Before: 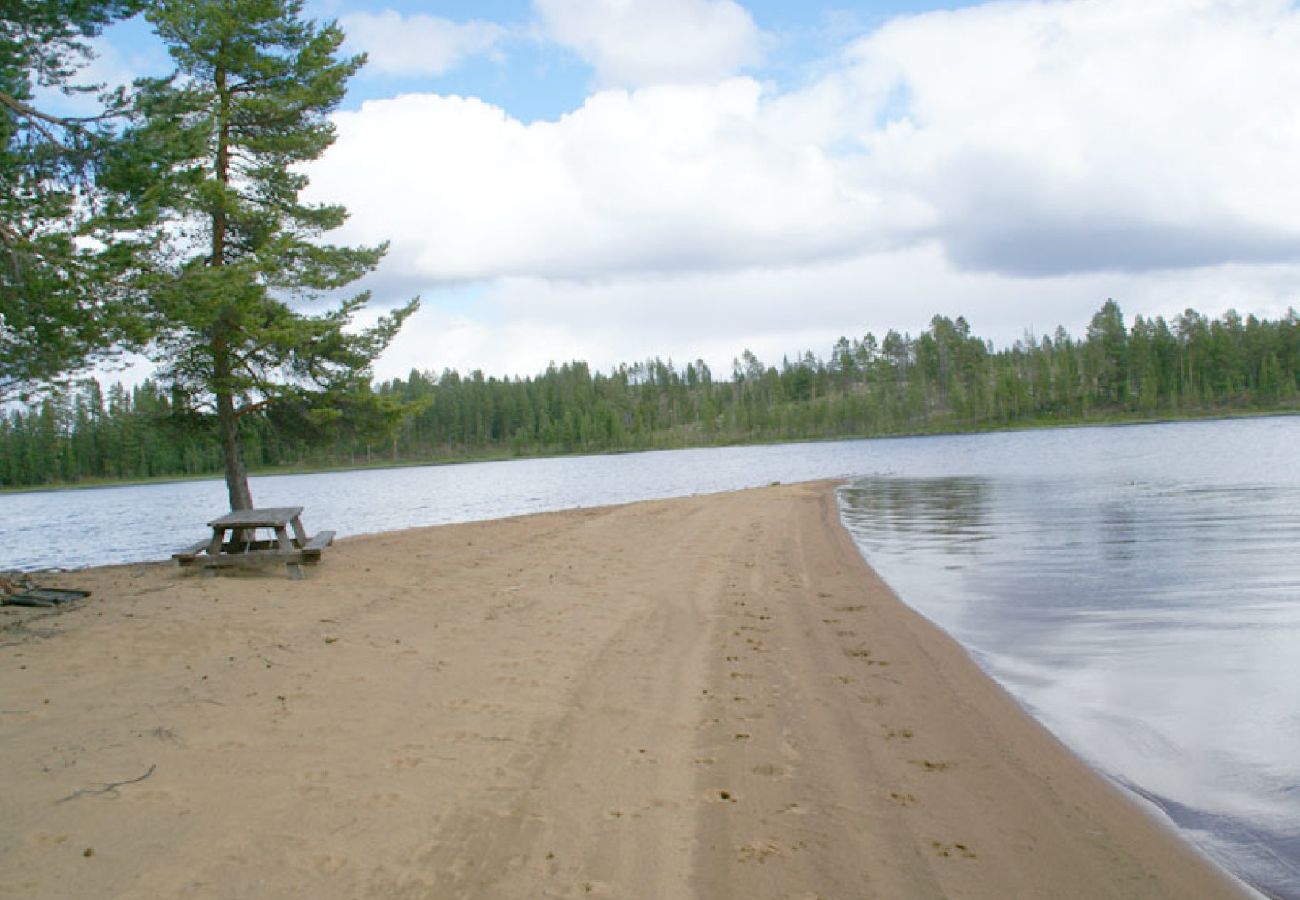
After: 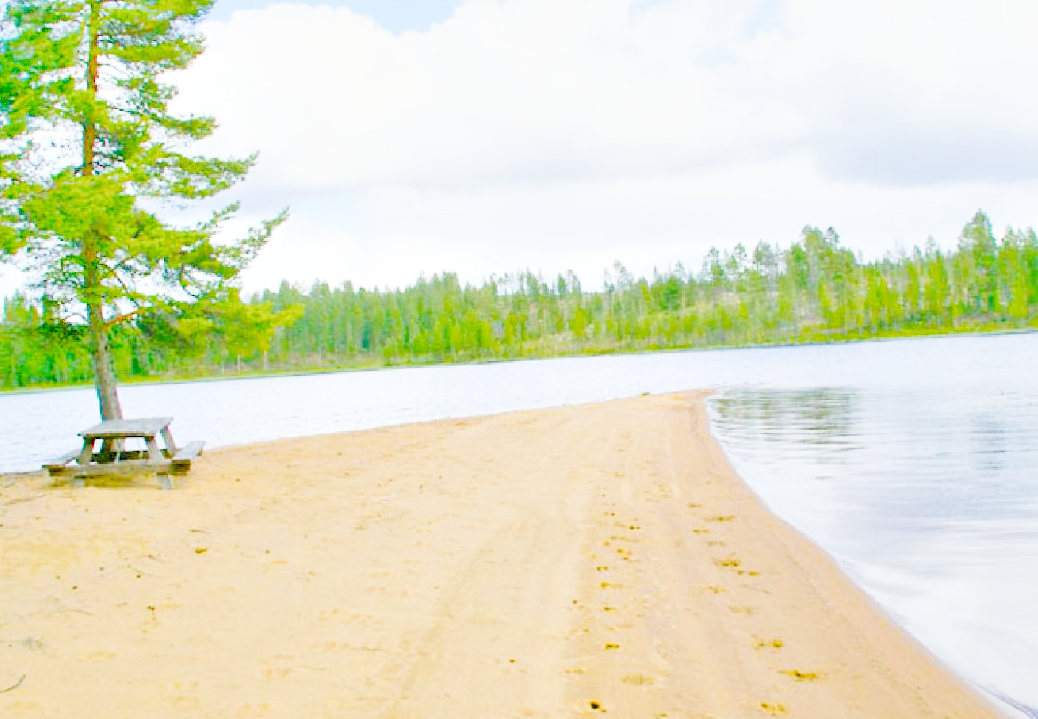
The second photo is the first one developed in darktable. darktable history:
crop and rotate: left 10.071%, top 10.071%, right 10.02%, bottom 10.02%
local contrast: mode bilateral grid, contrast 20, coarseness 50, detail 120%, midtone range 0.2
filmic rgb: black relative exposure -5 EV, hardness 2.88, contrast 1.3, highlights saturation mix -30%
tone equalizer: -7 EV 0.15 EV, -6 EV 0.6 EV, -5 EV 1.15 EV, -4 EV 1.33 EV, -3 EV 1.15 EV, -2 EV 0.6 EV, -1 EV 0.15 EV, mask exposure compensation -0.5 EV
contrast equalizer: octaves 7, y [[0.6 ×6], [0.55 ×6], [0 ×6], [0 ×6], [0 ×6]], mix 0.3
tone curve: curves: ch0 [(0, 0) (0.003, 0.003) (0.011, 0.014) (0.025, 0.033) (0.044, 0.06) (0.069, 0.096) (0.1, 0.132) (0.136, 0.174) (0.177, 0.226) (0.224, 0.282) (0.277, 0.352) (0.335, 0.435) (0.399, 0.524) (0.468, 0.615) (0.543, 0.695) (0.623, 0.771) (0.709, 0.835) (0.801, 0.894) (0.898, 0.944) (1, 1)], preserve colors none
color balance: input saturation 134.34%, contrast -10.04%, contrast fulcrum 19.67%, output saturation 133.51%
exposure: black level correction 0, exposure 1.1 EV, compensate highlight preservation false
